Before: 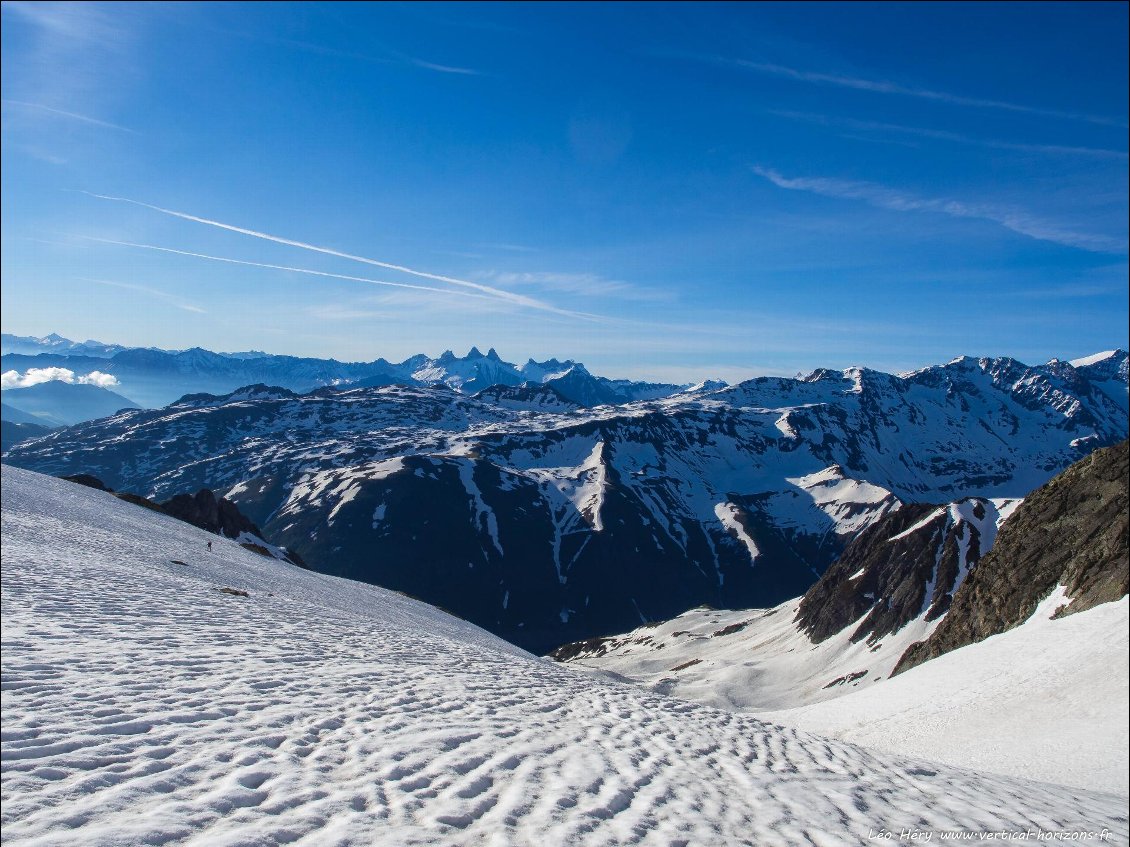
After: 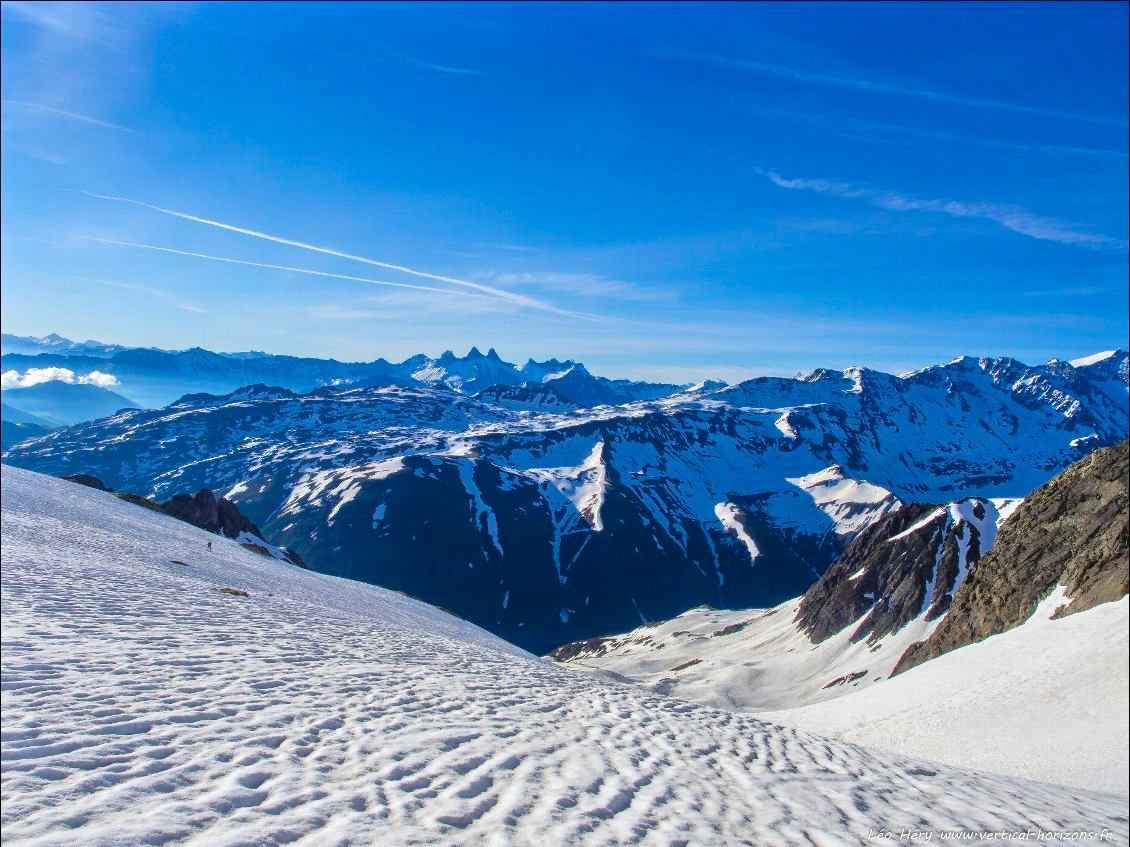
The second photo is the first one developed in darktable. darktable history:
velvia: strength 32%, mid-tones bias 0.2
tone equalizer: -7 EV 0.15 EV, -6 EV 0.6 EV, -5 EV 1.15 EV, -4 EV 1.33 EV, -3 EV 1.15 EV, -2 EV 0.6 EV, -1 EV 0.15 EV, mask exposure compensation -0.5 EV
color zones: curves: ch0 [(0, 0.5) (0.143, 0.5) (0.286, 0.5) (0.429, 0.504) (0.571, 0.5) (0.714, 0.509) (0.857, 0.5) (1, 0.5)]; ch1 [(0, 0.425) (0.143, 0.425) (0.286, 0.375) (0.429, 0.405) (0.571, 0.5) (0.714, 0.47) (0.857, 0.425) (1, 0.435)]; ch2 [(0, 0.5) (0.143, 0.5) (0.286, 0.5) (0.429, 0.517) (0.571, 0.5) (0.714, 0.51) (0.857, 0.5) (1, 0.5)]
